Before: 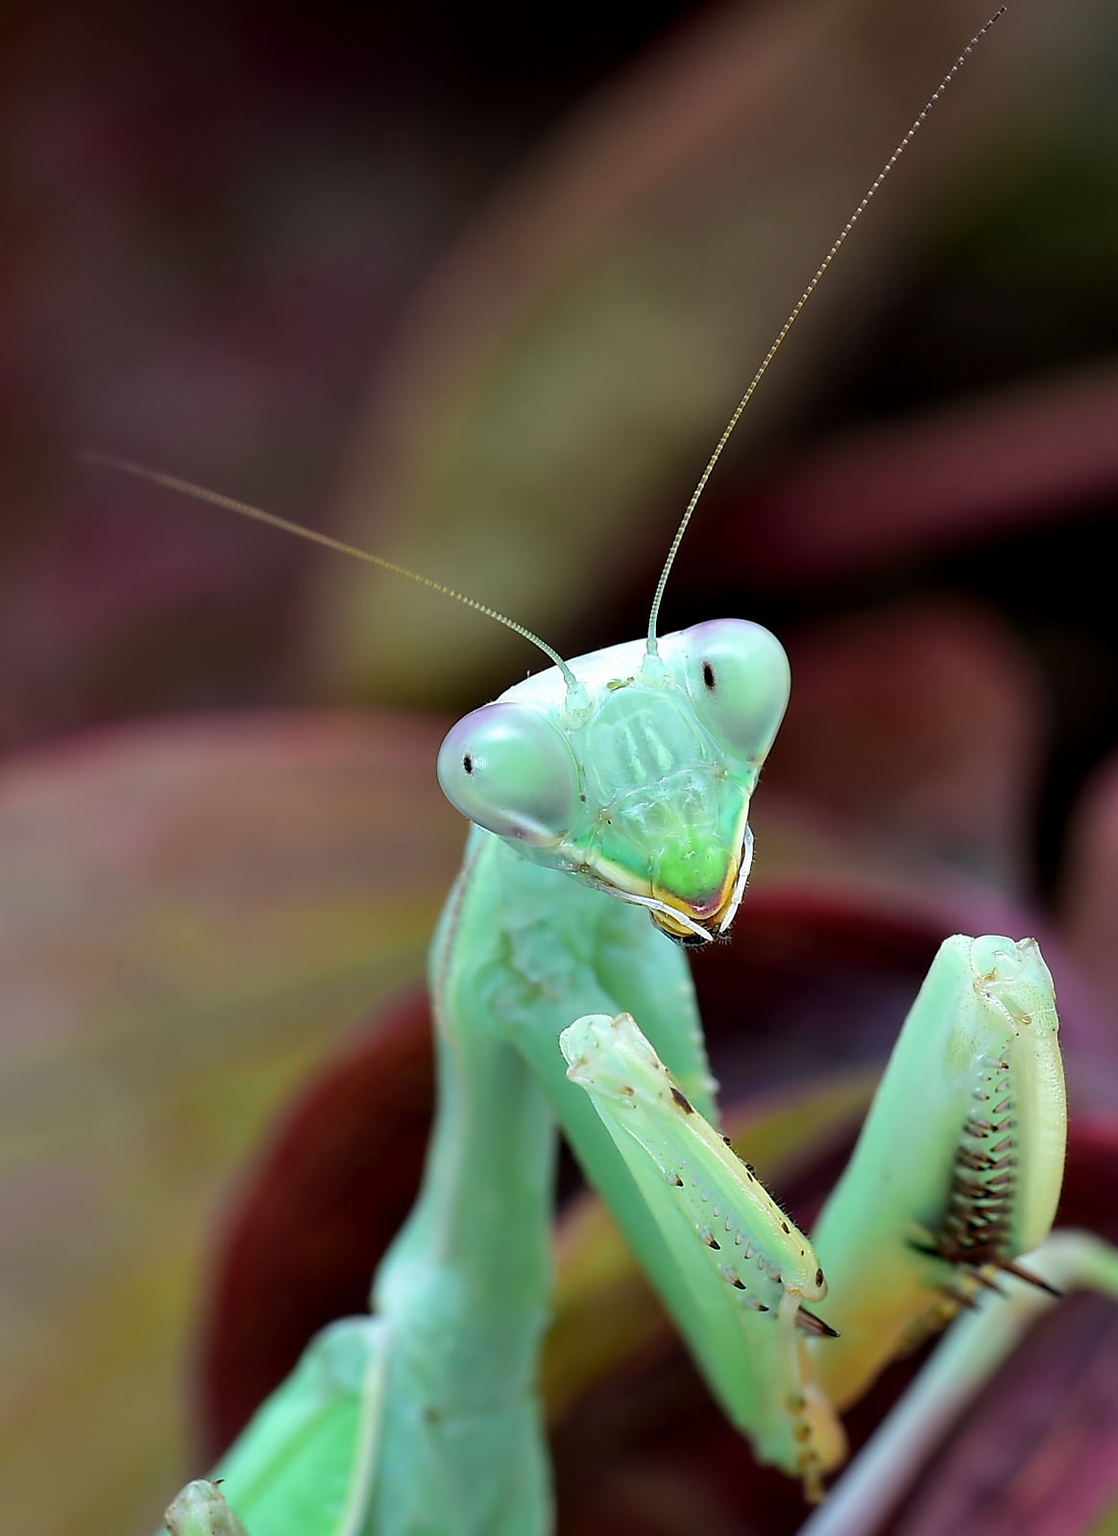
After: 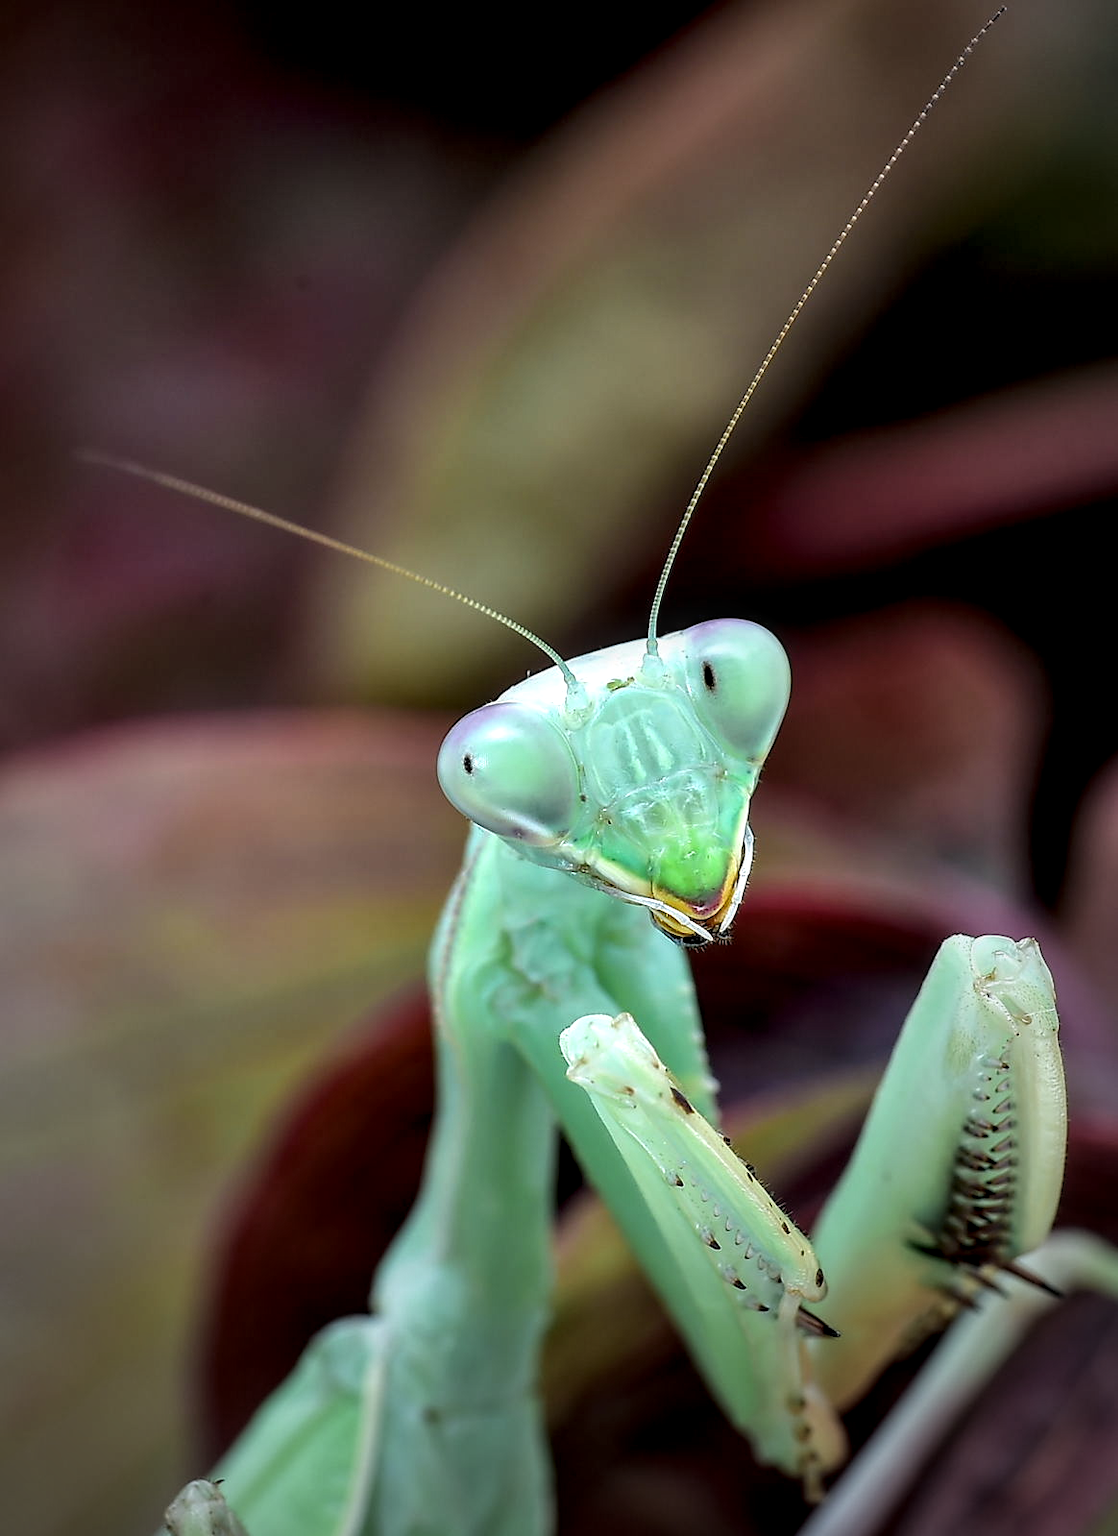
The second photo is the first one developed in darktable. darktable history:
local contrast: detail 150%
vignetting: fall-off start 72.14%, fall-off radius 108.07%, brightness -0.713, saturation -0.488, center (-0.054, -0.359), width/height ratio 0.729
